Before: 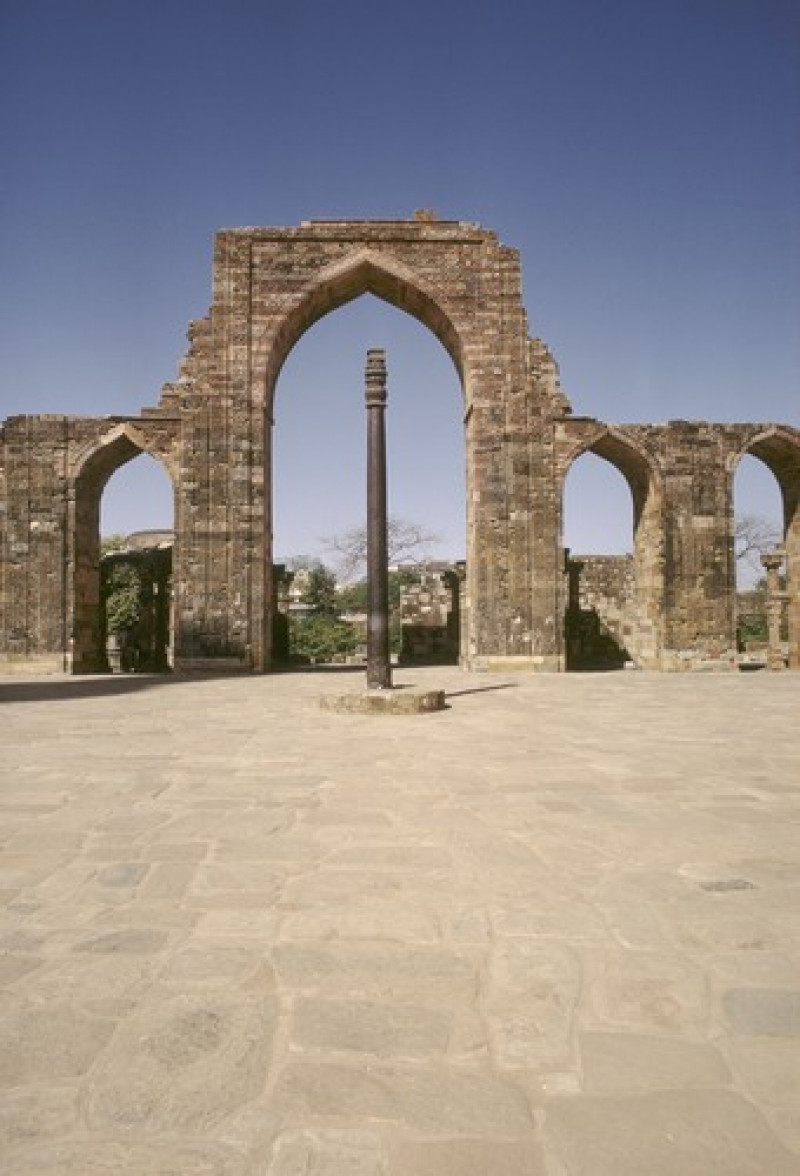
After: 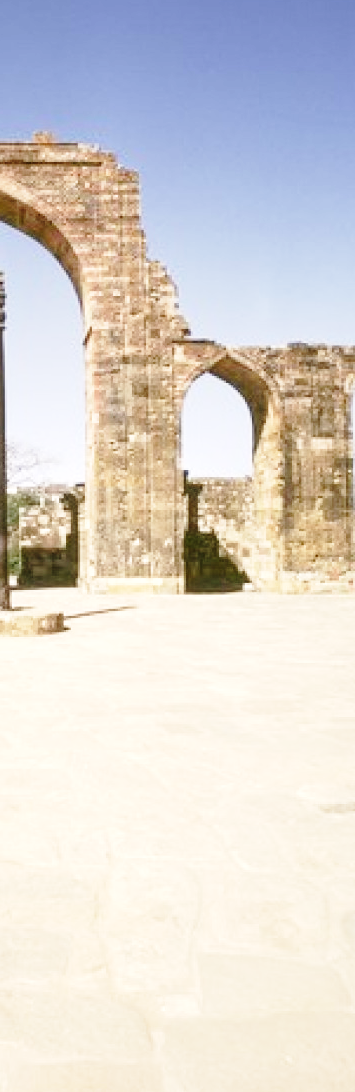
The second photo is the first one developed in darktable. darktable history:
base curve: curves: ch0 [(0, 0) (0.028, 0.03) (0.121, 0.232) (0.46, 0.748) (0.859, 0.968) (1, 1)], preserve colors none
exposure: exposure 0.559 EV, compensate highlight preservation false
crop: left 47.628%, top 6.643%, right 7.874%
